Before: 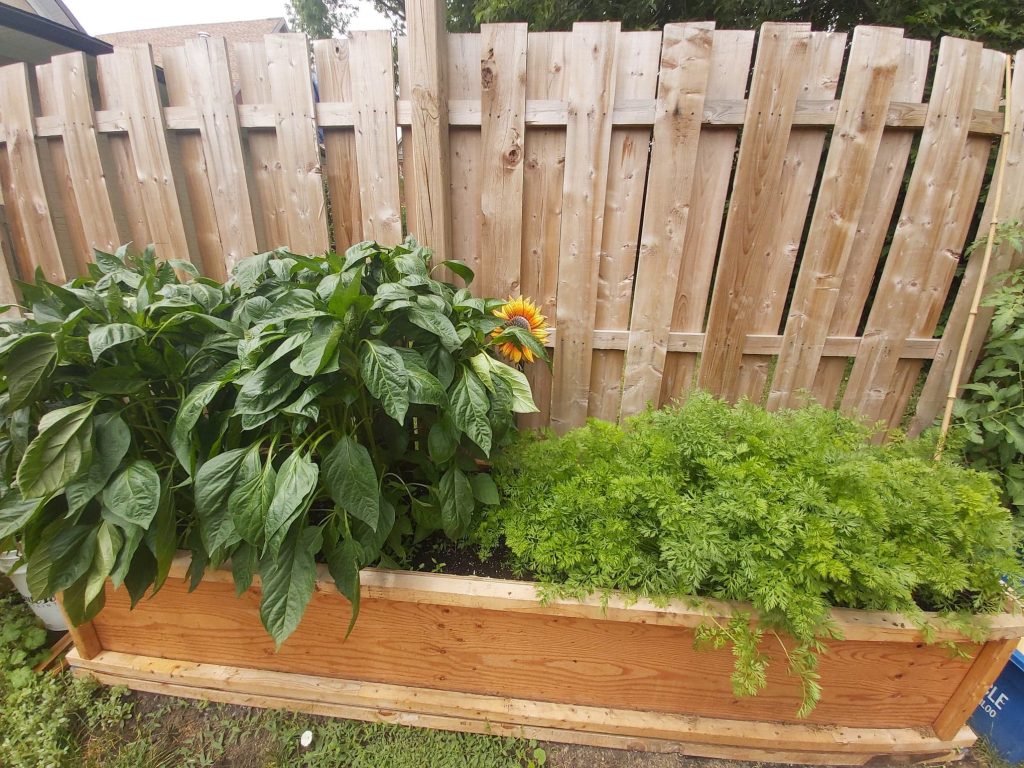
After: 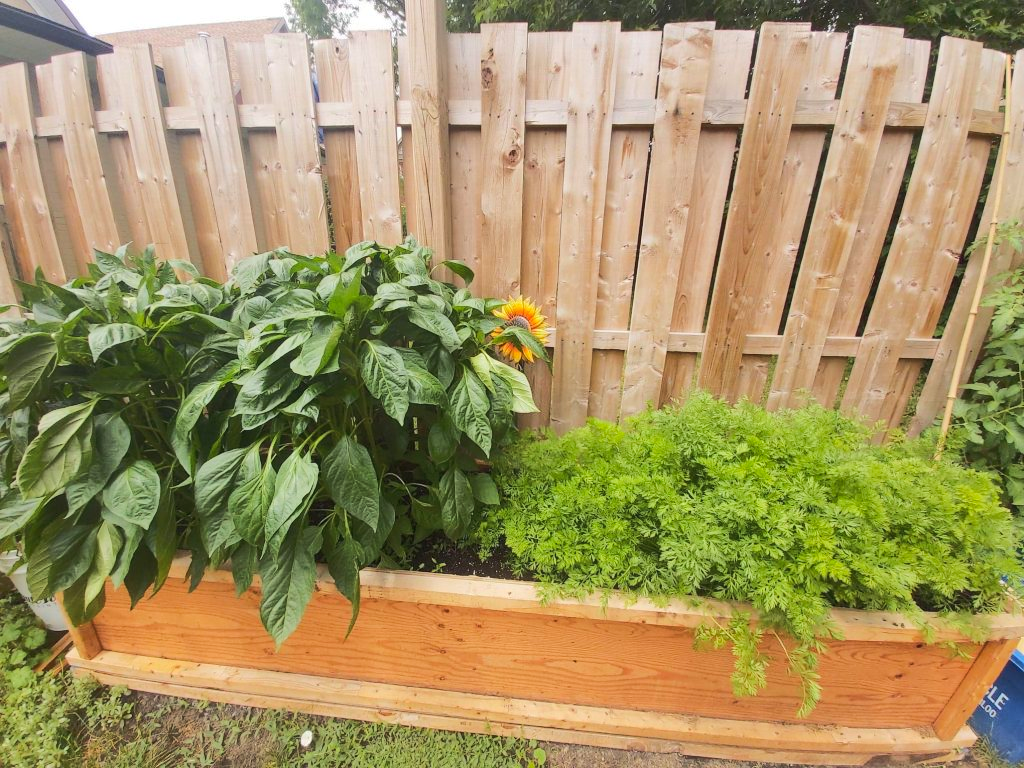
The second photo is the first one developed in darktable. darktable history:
shadows and highlights: on, module defaults
rgb curve: curves: ch0 [(0, 0) (0.284, 0.292) (0.505, 0.644) (1, 1)], compensate middle gray true
